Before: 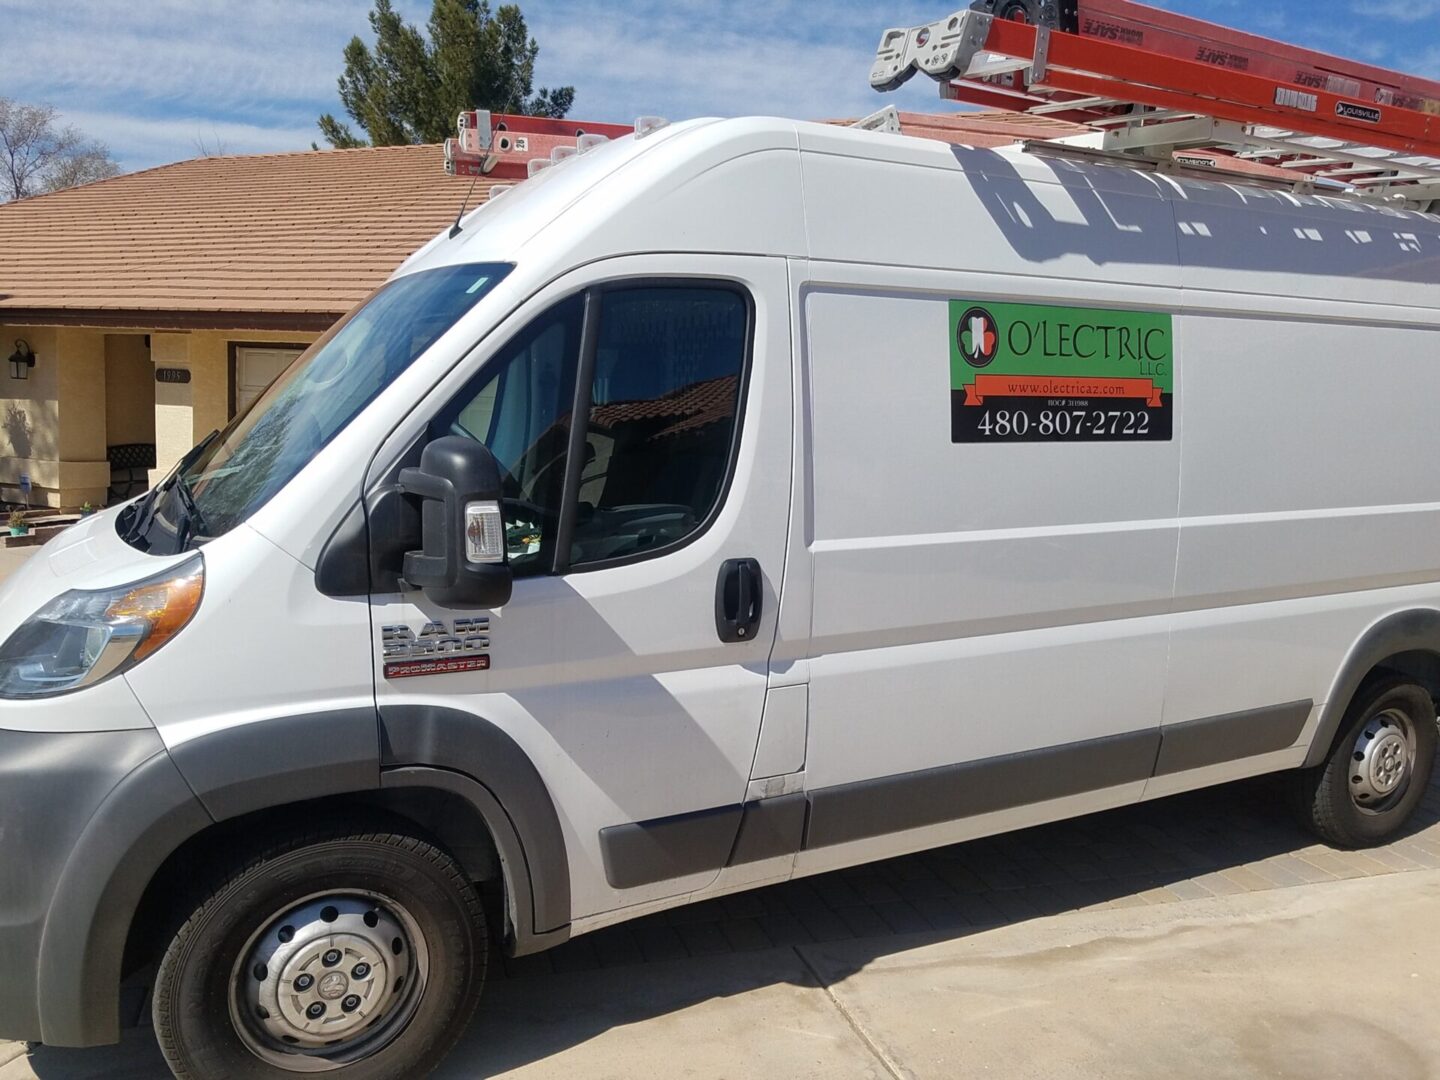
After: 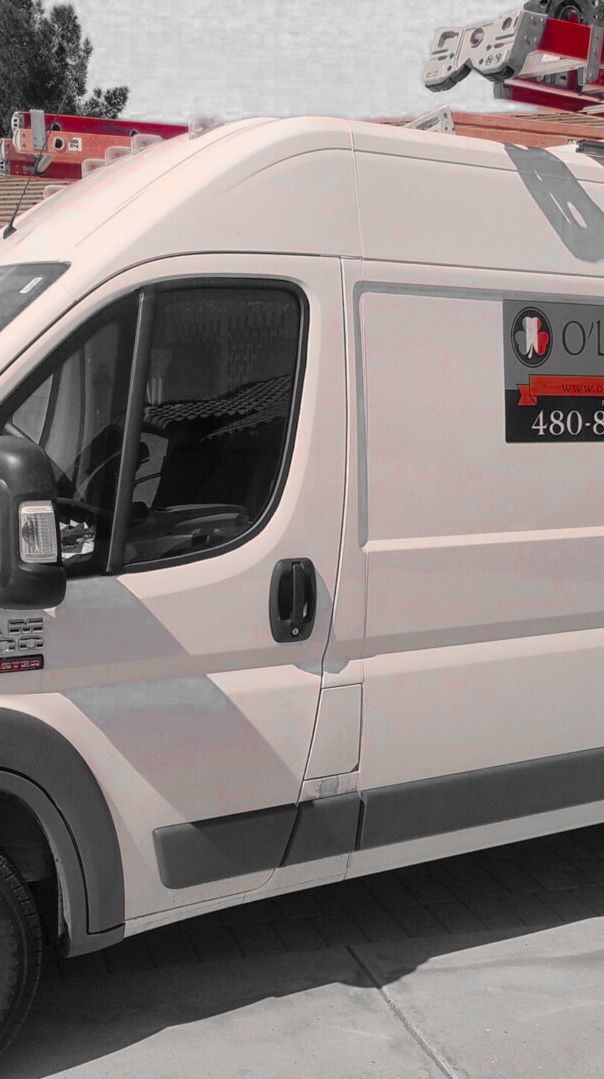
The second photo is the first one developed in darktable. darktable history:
levels: mode automatic
color zones: curves: ch0 [(0, 0.352) (0.143, 0.407) (0.286, 0.386) (0.429, 0.431) (0.571, 0.829) (0.714, 0.853) (0.857, 0.833) (1, 0.352)]; ch1 [(0, 0.604) (0.072, 0.726) (0.096, 0.608) (0.205, 0.007) (0.571, -0.006) (0.839, -0.013) (0.857, -0.012) (1, 0.604)]
crop: left 30.998%, right 27.052%
color correction: highlights a* 10.3, highlights b* 14.03, shadows a* -10.33, shadows b* -15.08
